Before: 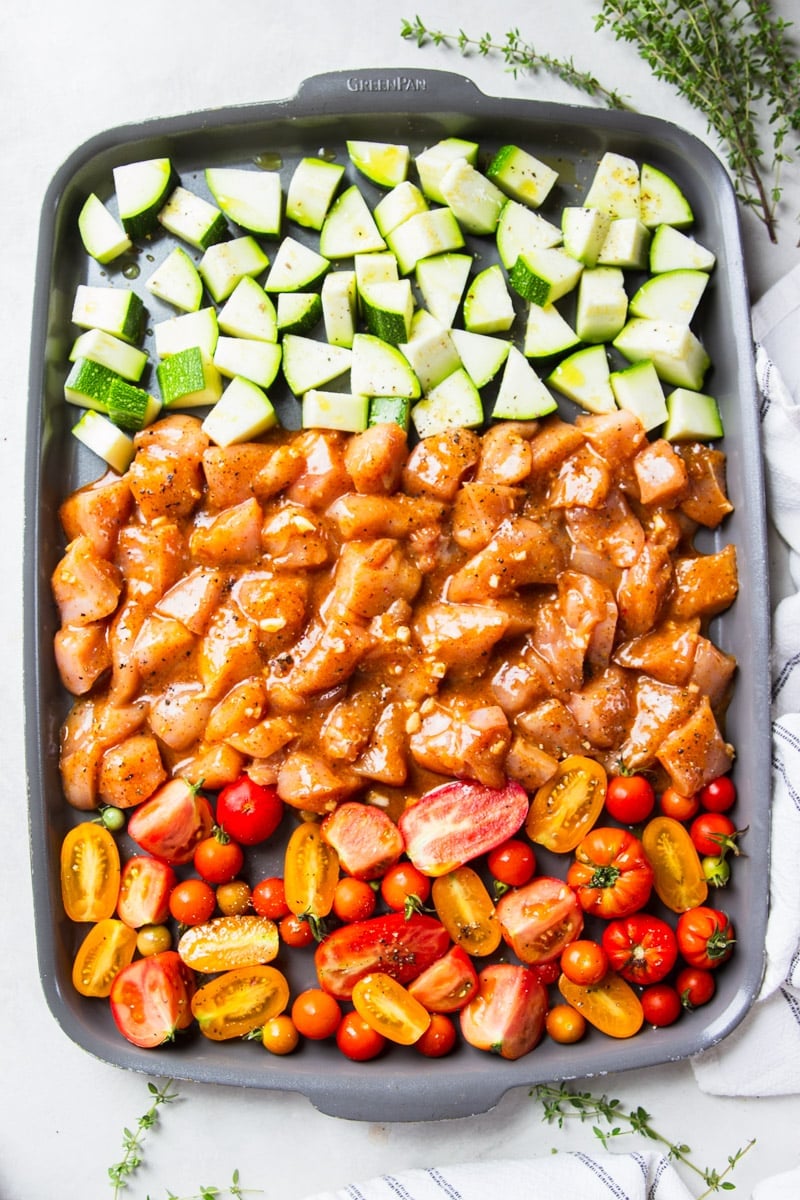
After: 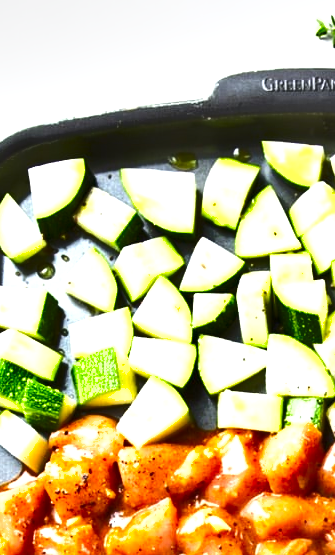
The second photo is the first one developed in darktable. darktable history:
crop and rotate: left 10.817%, top 0.062%, right 47.194%, bottom 53.626%
shadows and highlights: shadows 5, soften with gaussian
exposure: exposure 0.766 EV, compensate highlight preservation false
